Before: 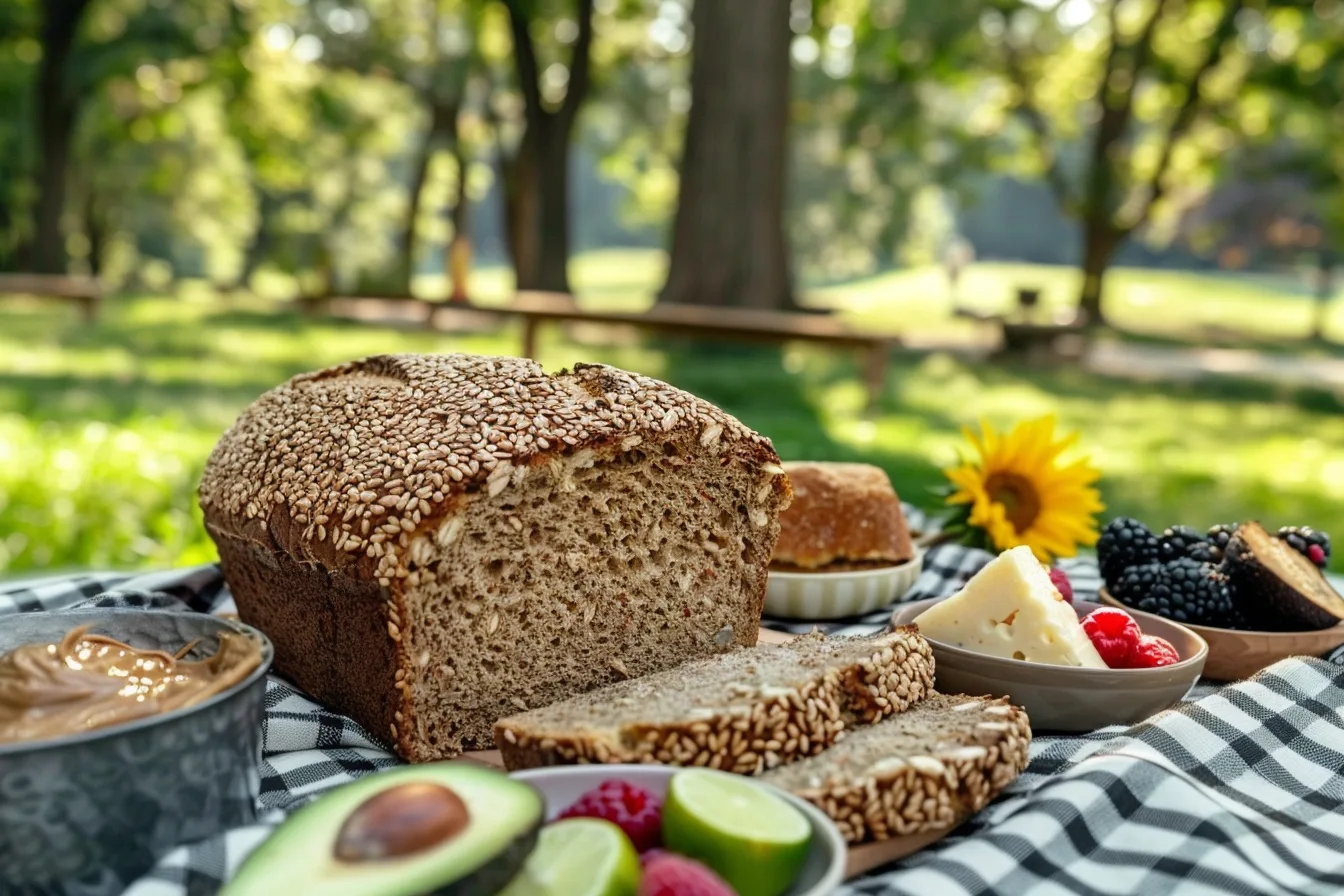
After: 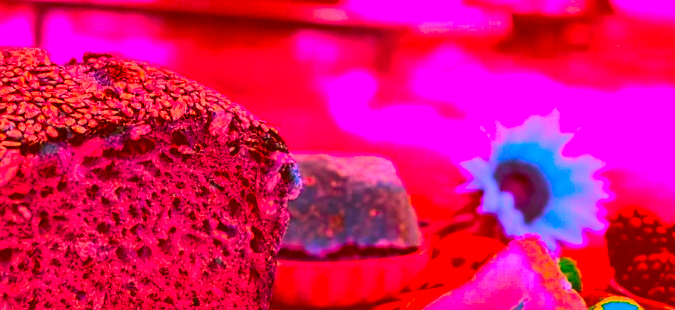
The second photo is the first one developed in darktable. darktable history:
crop: left 36.607%, top 34.735%, right 13.146%, bottom 30.611%
contrast brightness saturation: contrast 0.13, brightness -0.05, saturation 0.16
exposure: black level correction 0.001, compensate highlight preservation false
color correction: highlights a* -39.68, highlights b* -40, shadows a* -40, shadows b* -40, saturation -3
